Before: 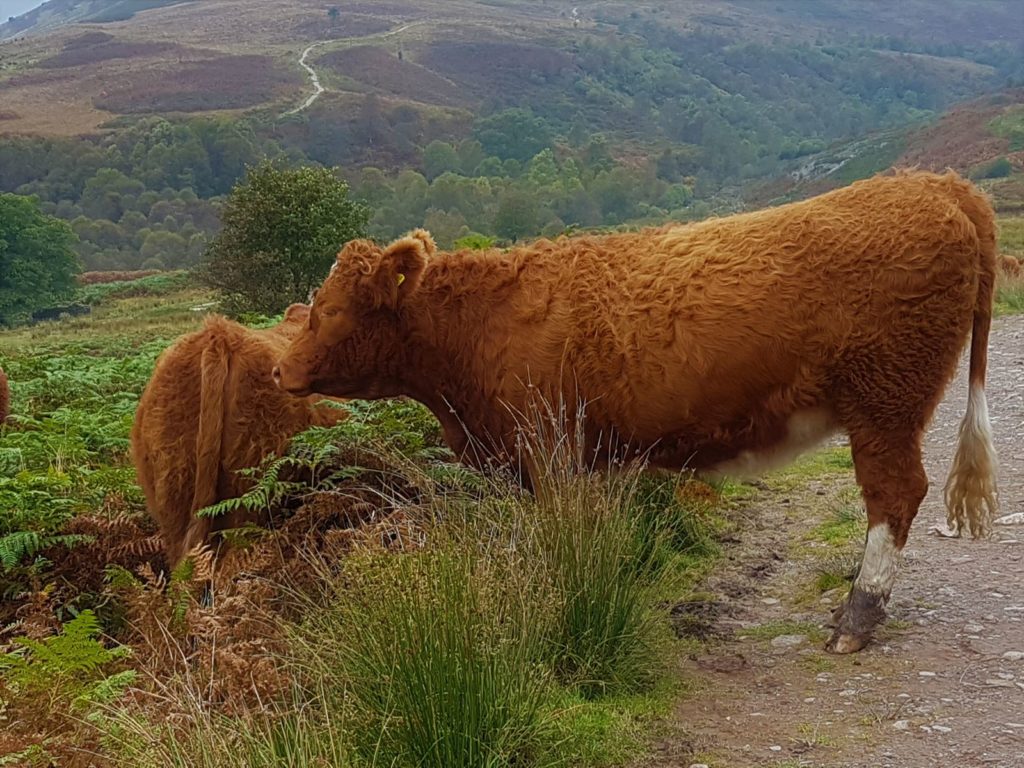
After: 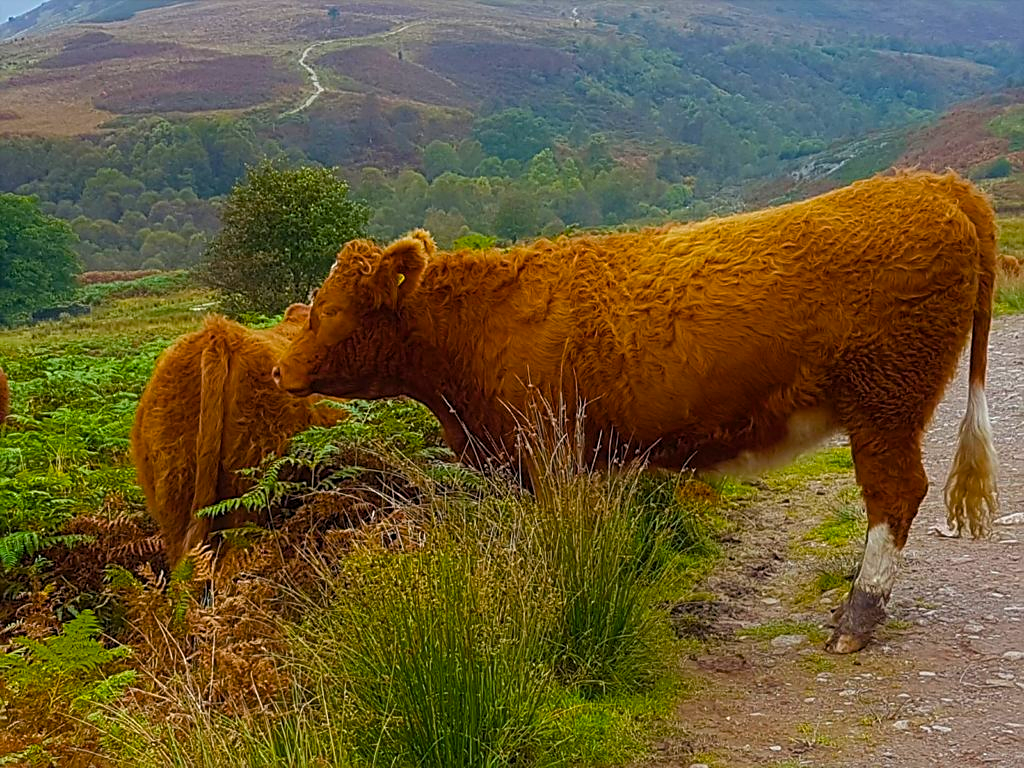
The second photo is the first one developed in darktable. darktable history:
shadows and highlights: radius 125.46, shadows 30.51, highlights -30.51, low approximation 0.01, soften with gaussian
color balance rgb: linear chroma grading › global chroma 15%, perceptual saturation grading › global saturation 30%
sharpen: on, module defaults
